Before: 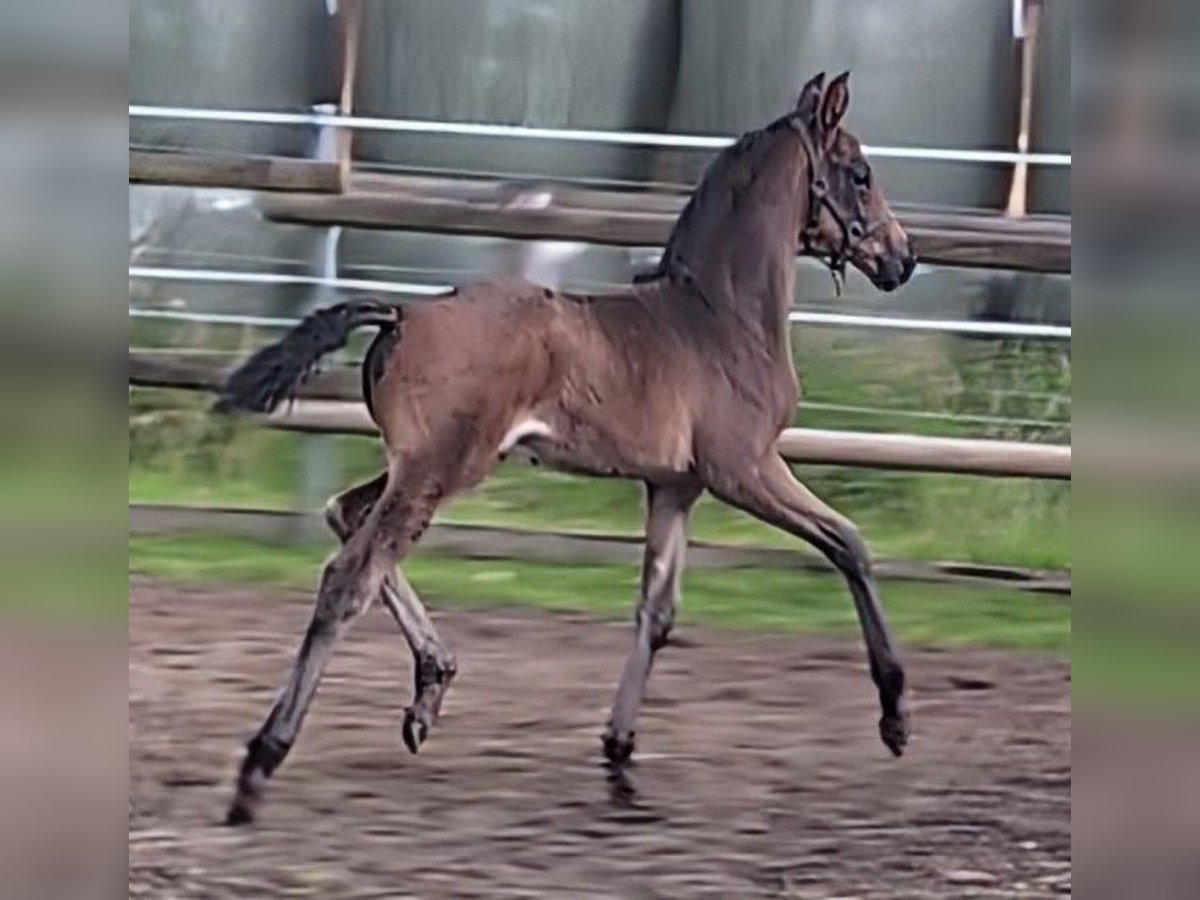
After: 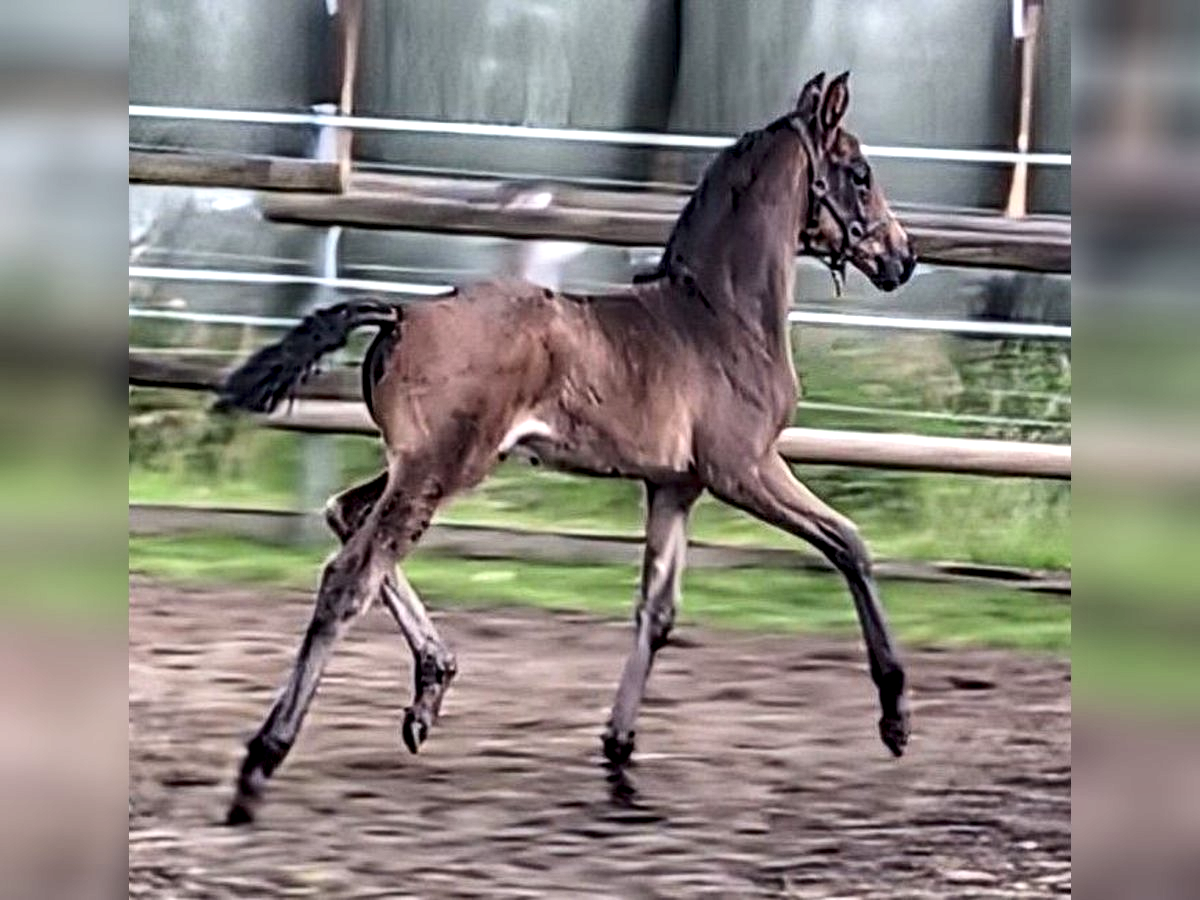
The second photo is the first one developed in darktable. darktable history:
contrast brightness saturation: contrast 0.198, brightness 0.146, saturation 0.136
local contrast: highlights 60%, shadows 63%, detail 160%
